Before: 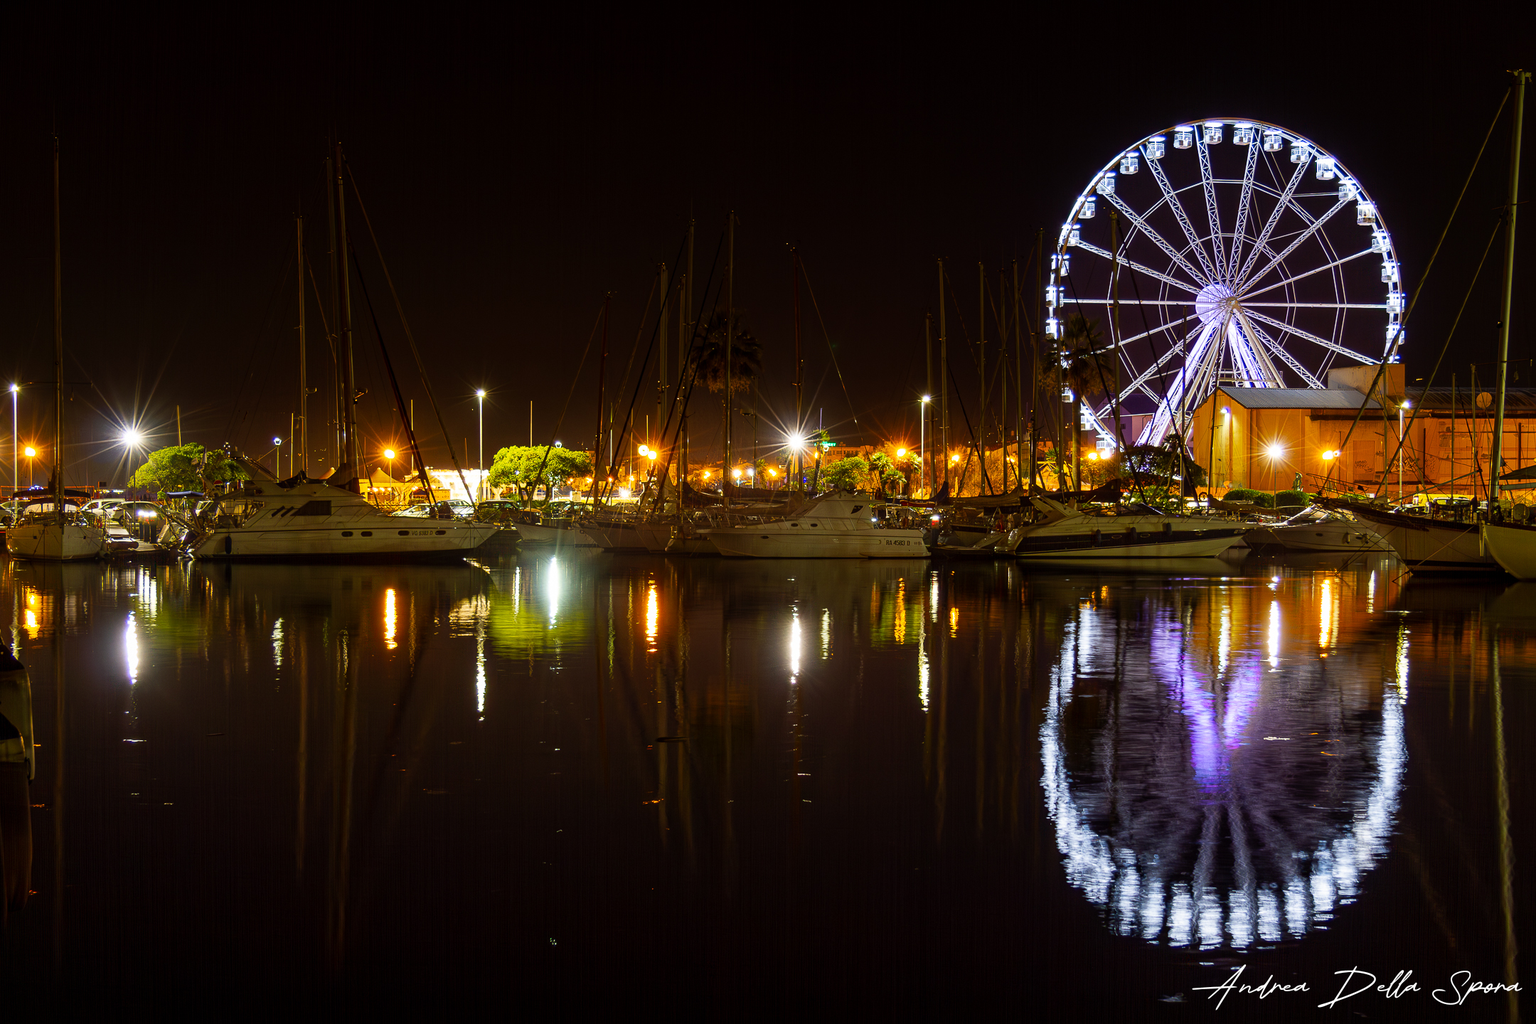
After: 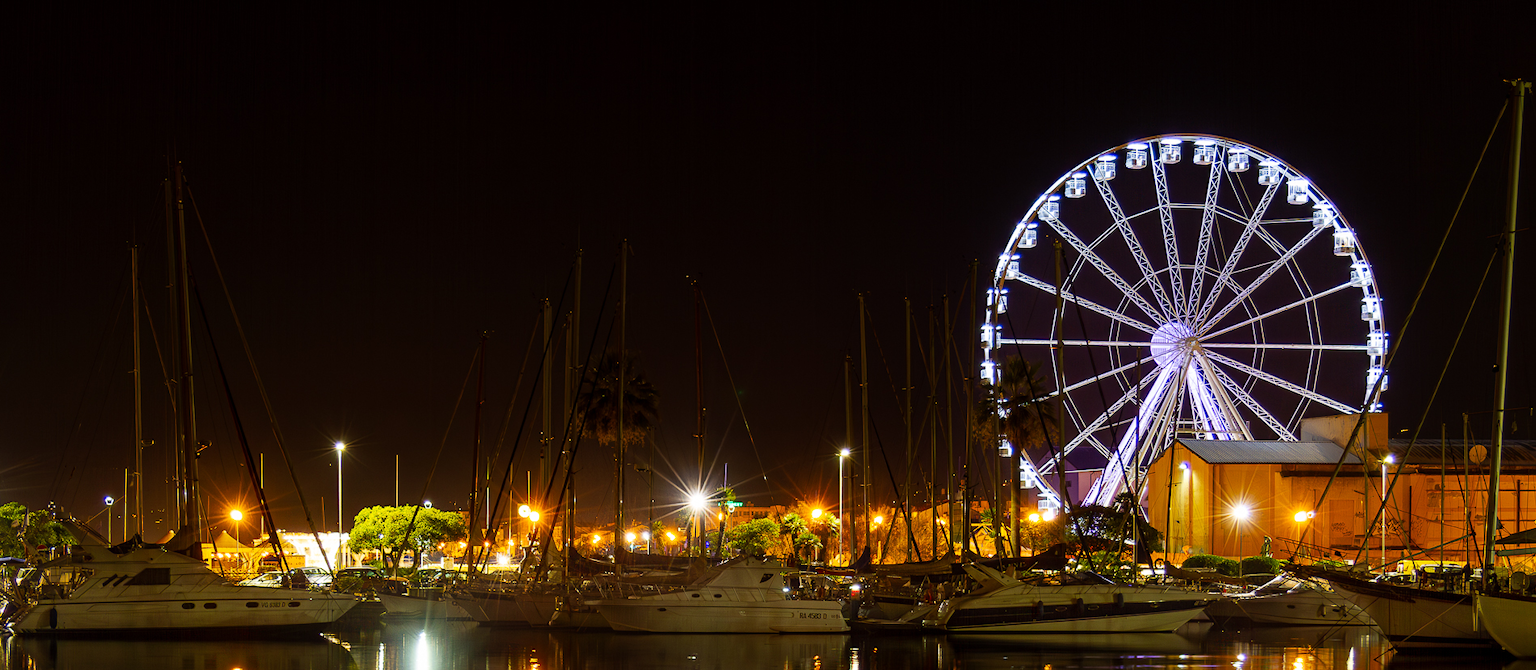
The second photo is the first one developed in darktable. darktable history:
crop and rotate: left 11.806%, bottom 42.263%
